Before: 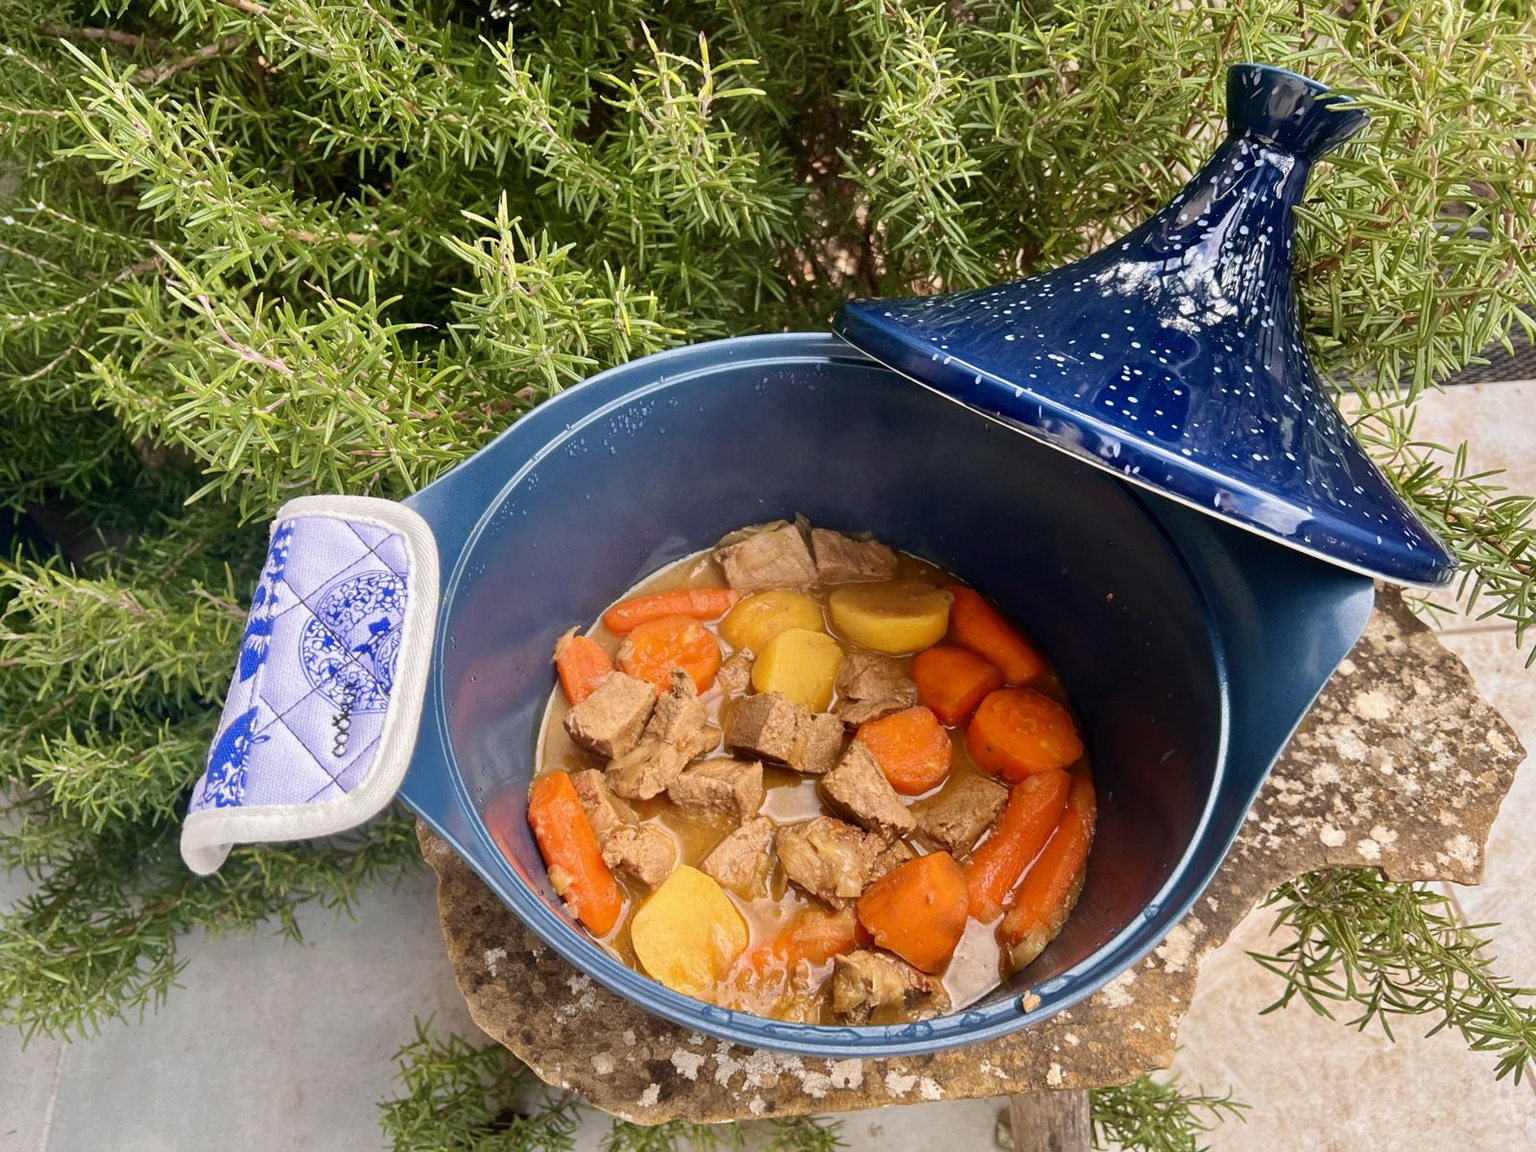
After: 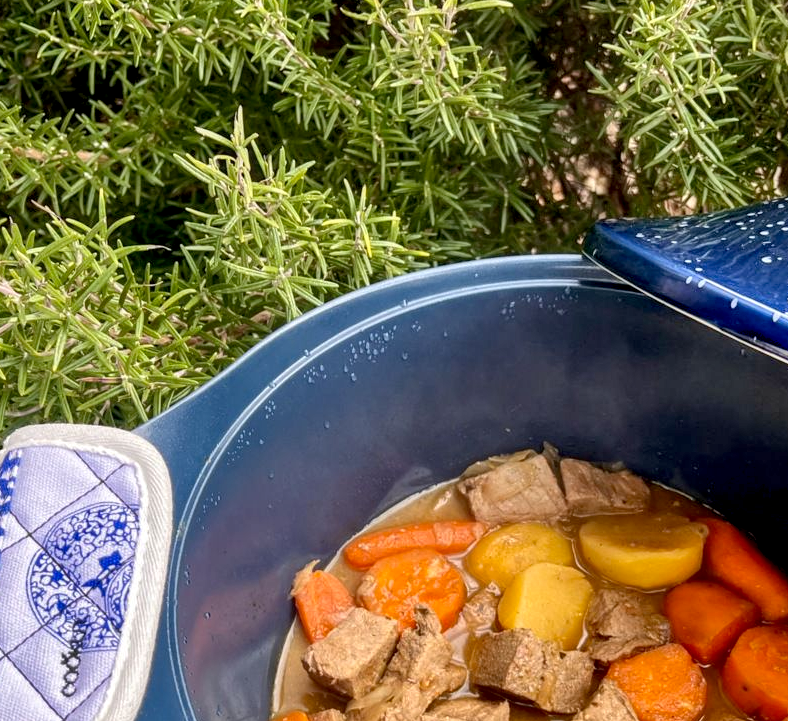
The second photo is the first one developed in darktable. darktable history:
crop: left 17.835%, top 7.675%, right 32.881%, bottom 32.213%
local contrast: detail 130%
shadows and highlights: low approximation 0.01, soften with gaussian
